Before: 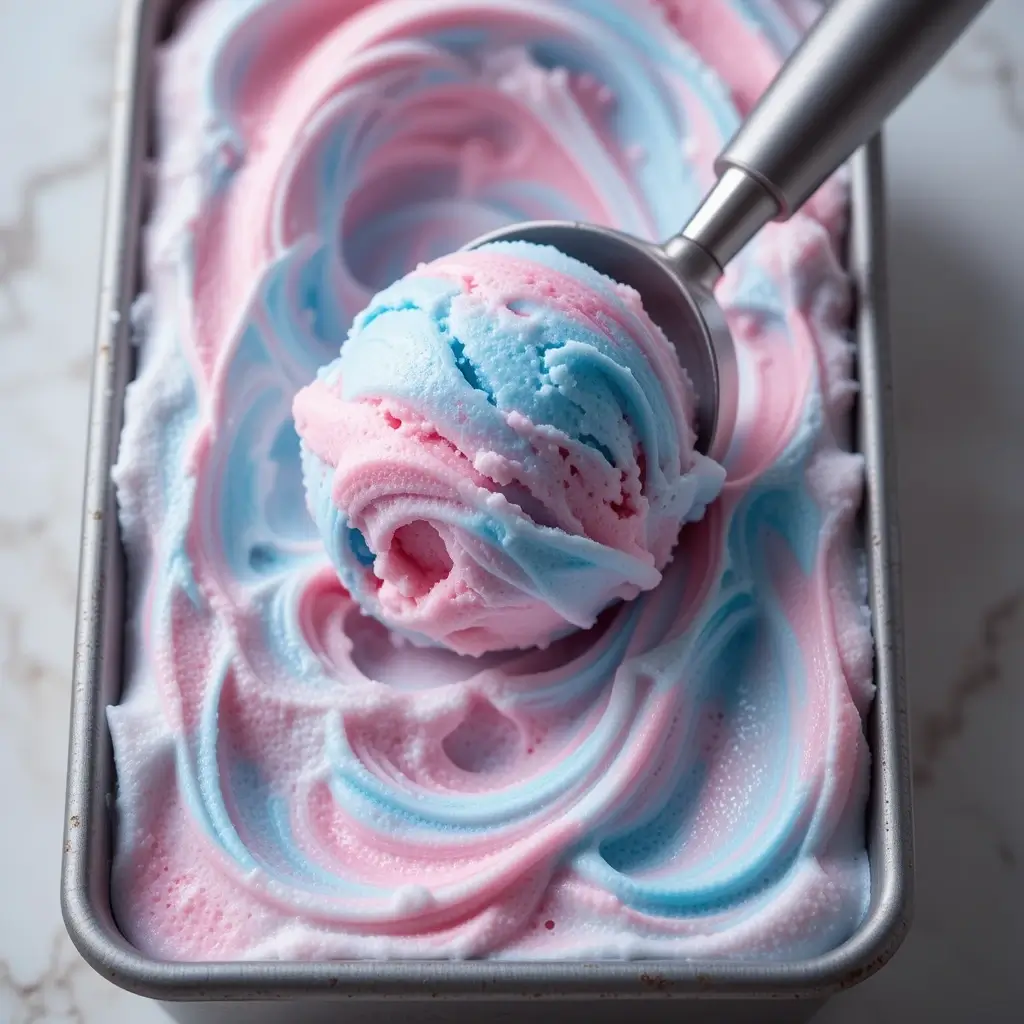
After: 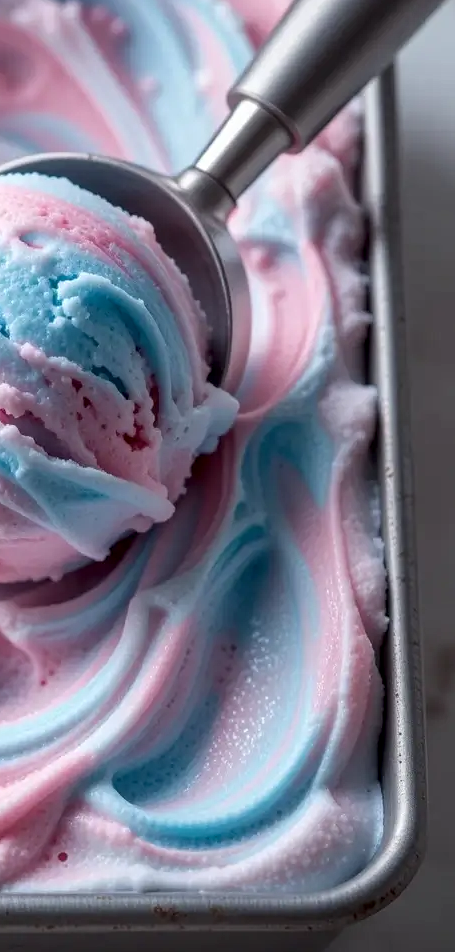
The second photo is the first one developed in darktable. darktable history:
crop: left 47.628%, top 6.643%, right 7.874%
local contrast: detail 130%
